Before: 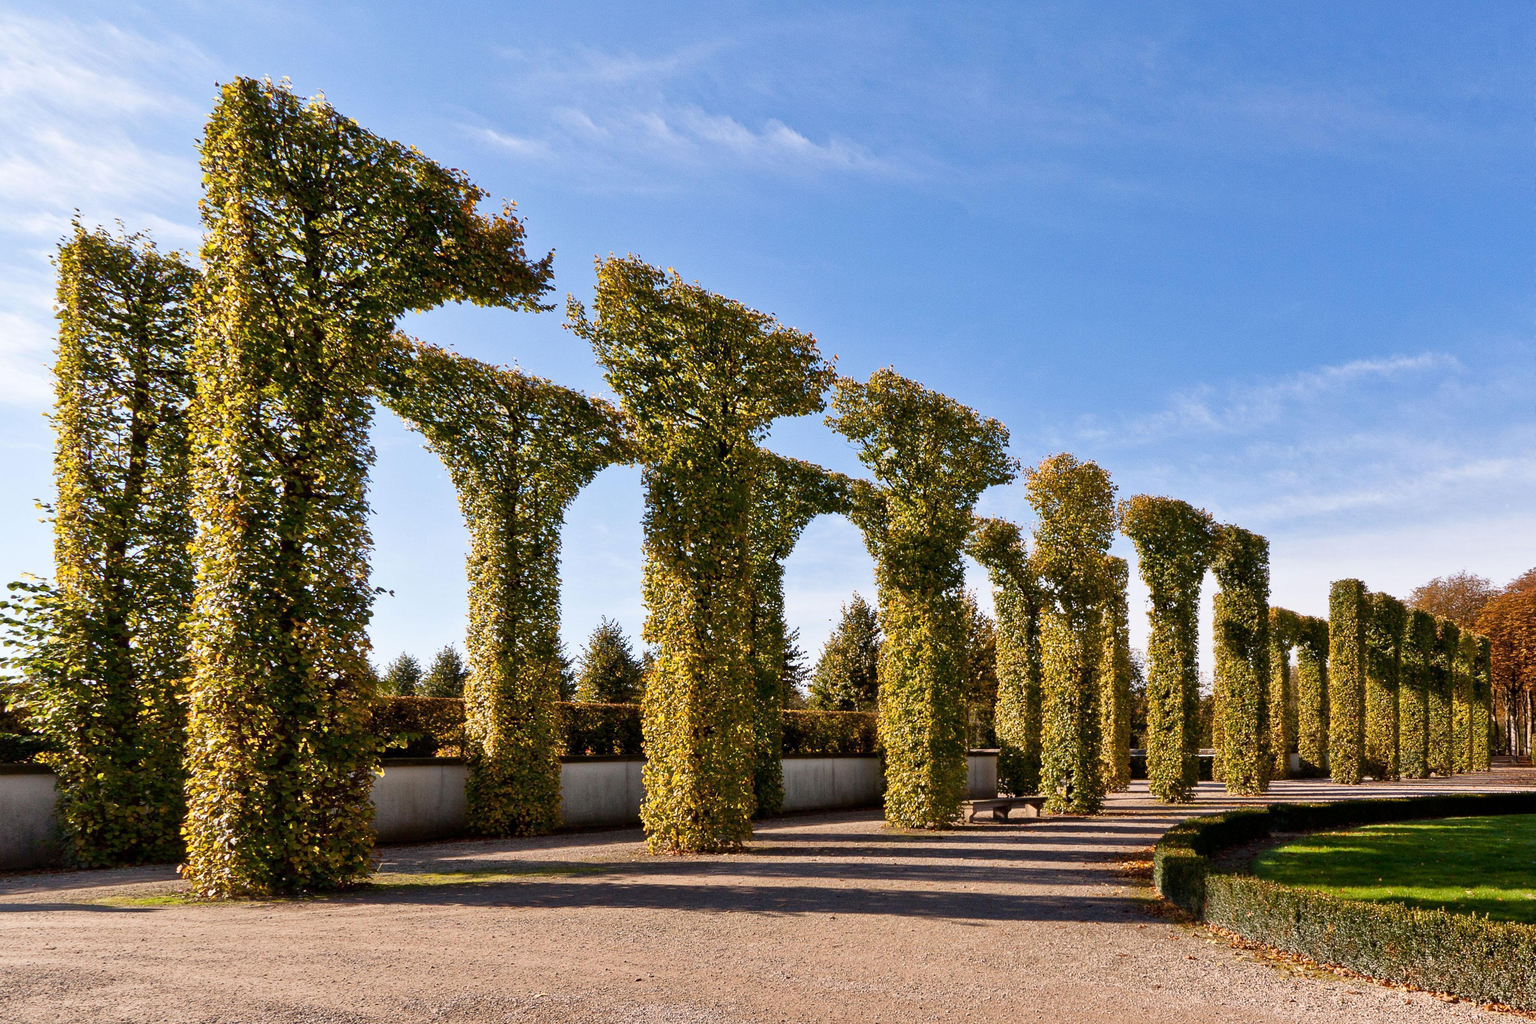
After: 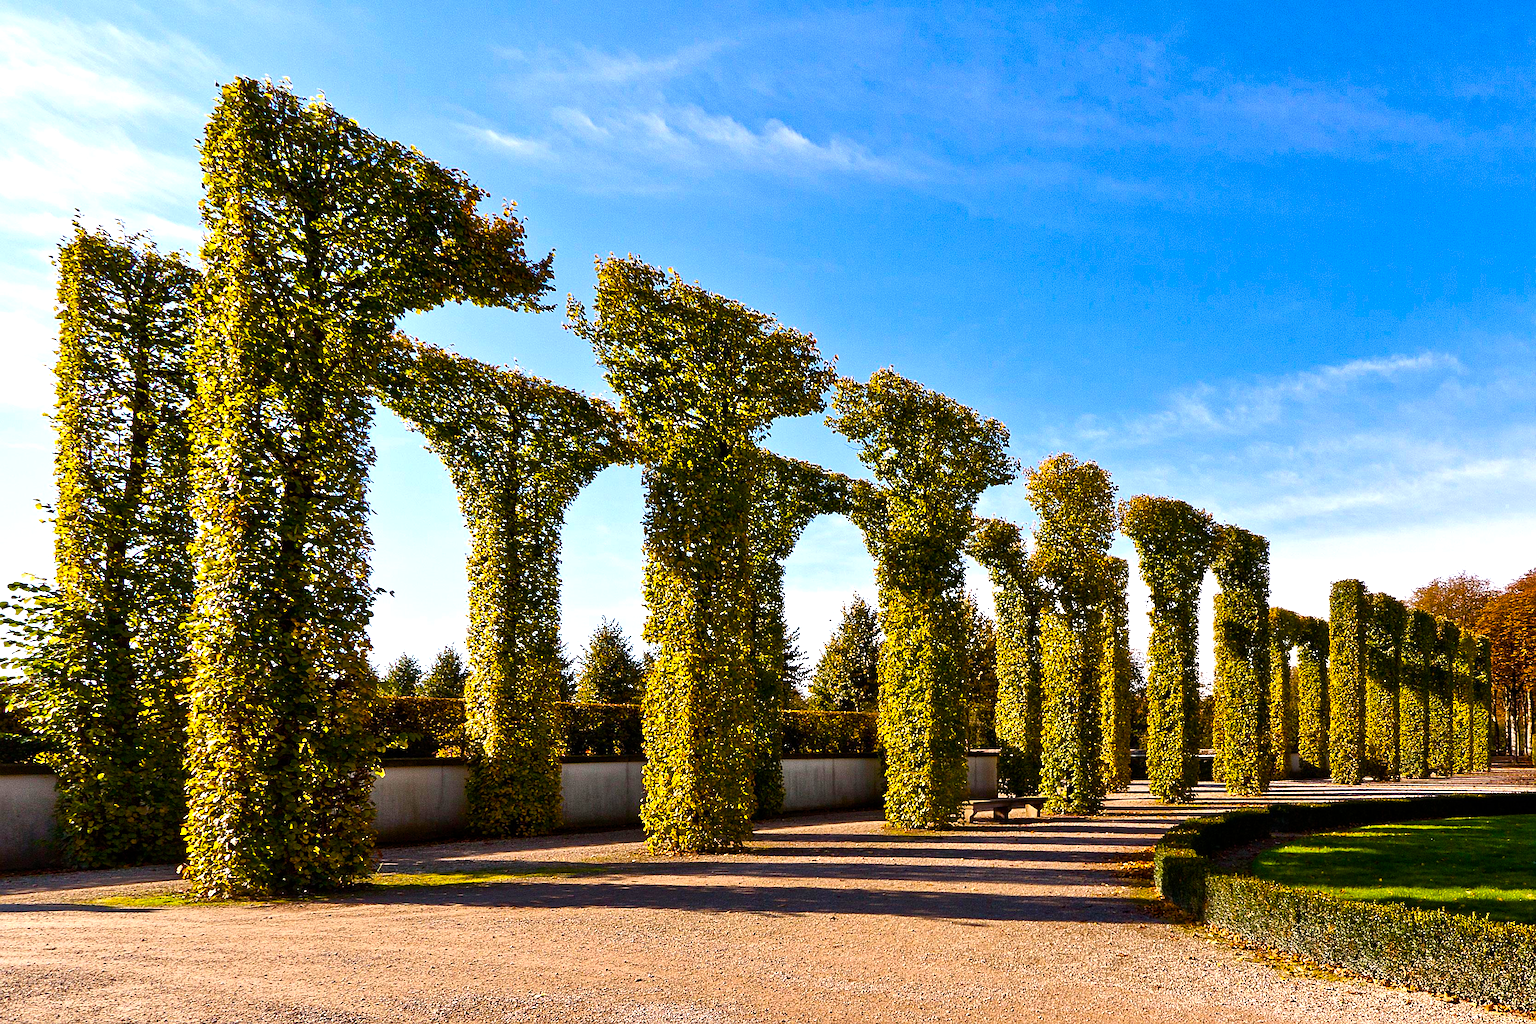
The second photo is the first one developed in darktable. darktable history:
sharpen: on, module defaults
color balance rgb: linear chroma grading › global chroma 9%, perceptual saturation grading › global saturation 36%, perceptual saturation grading › shadows 35%, perceptual brilliance grading › global brilliance 15%, perceptual brilliance grading › shadows -35%, global vibrance 15%
